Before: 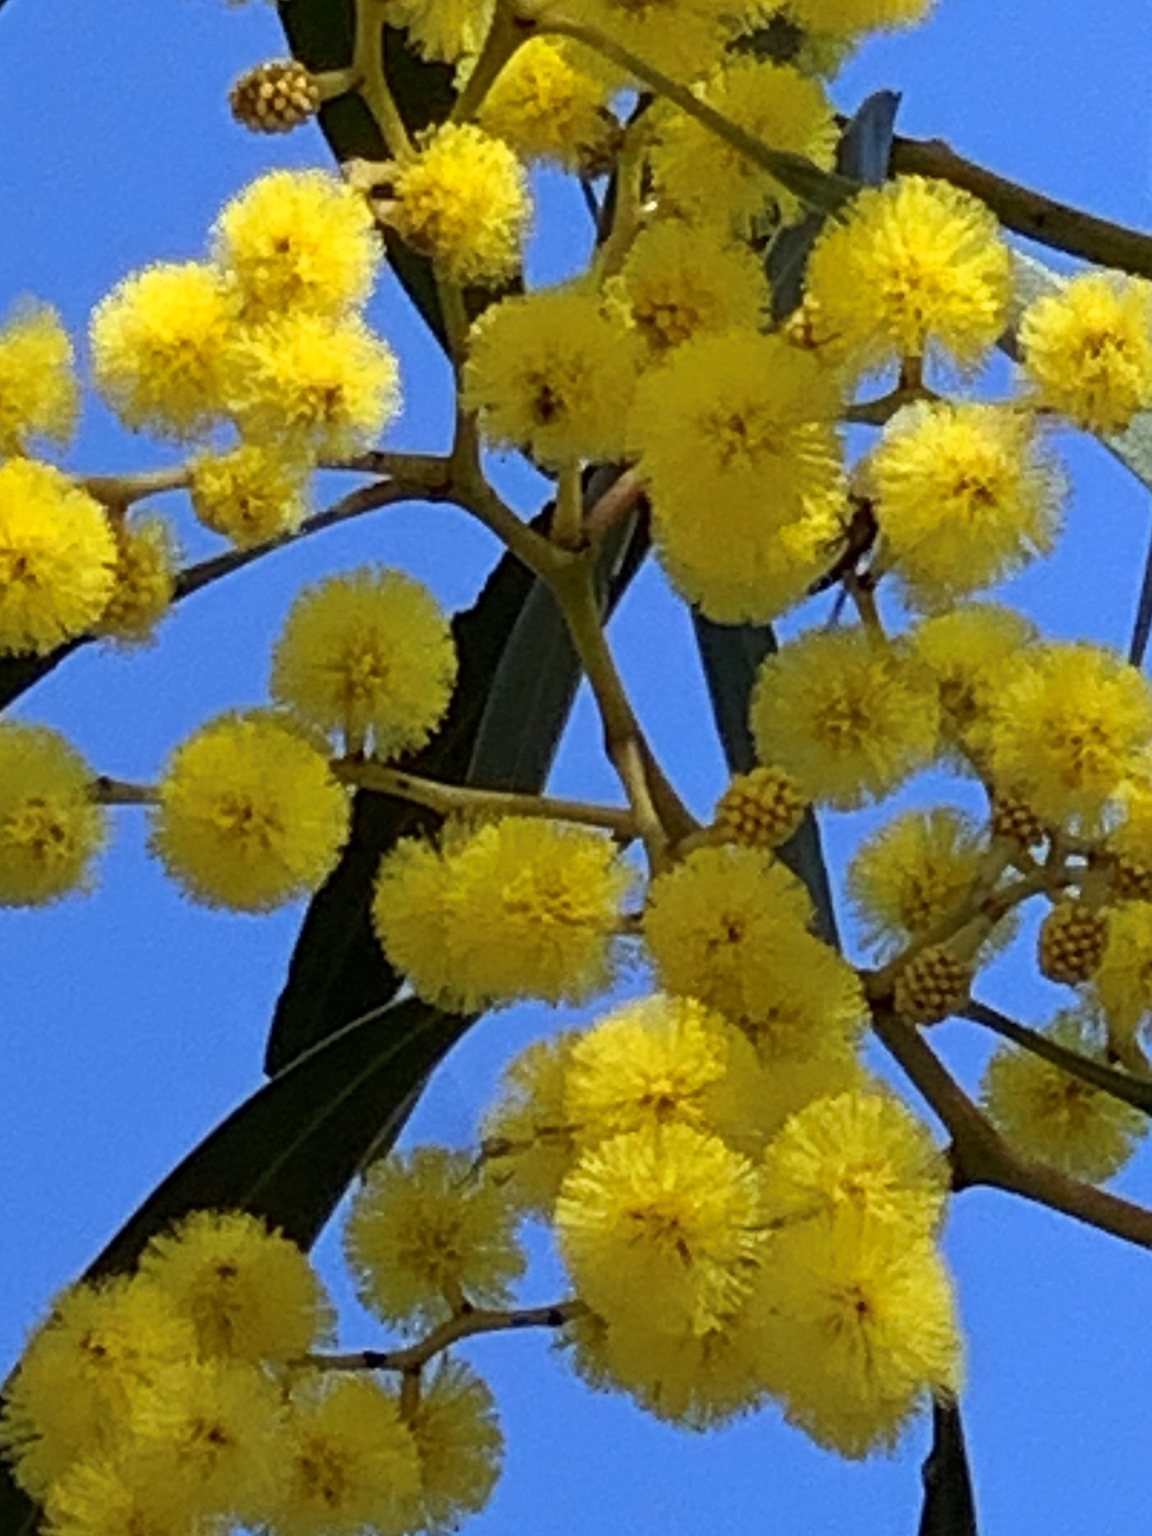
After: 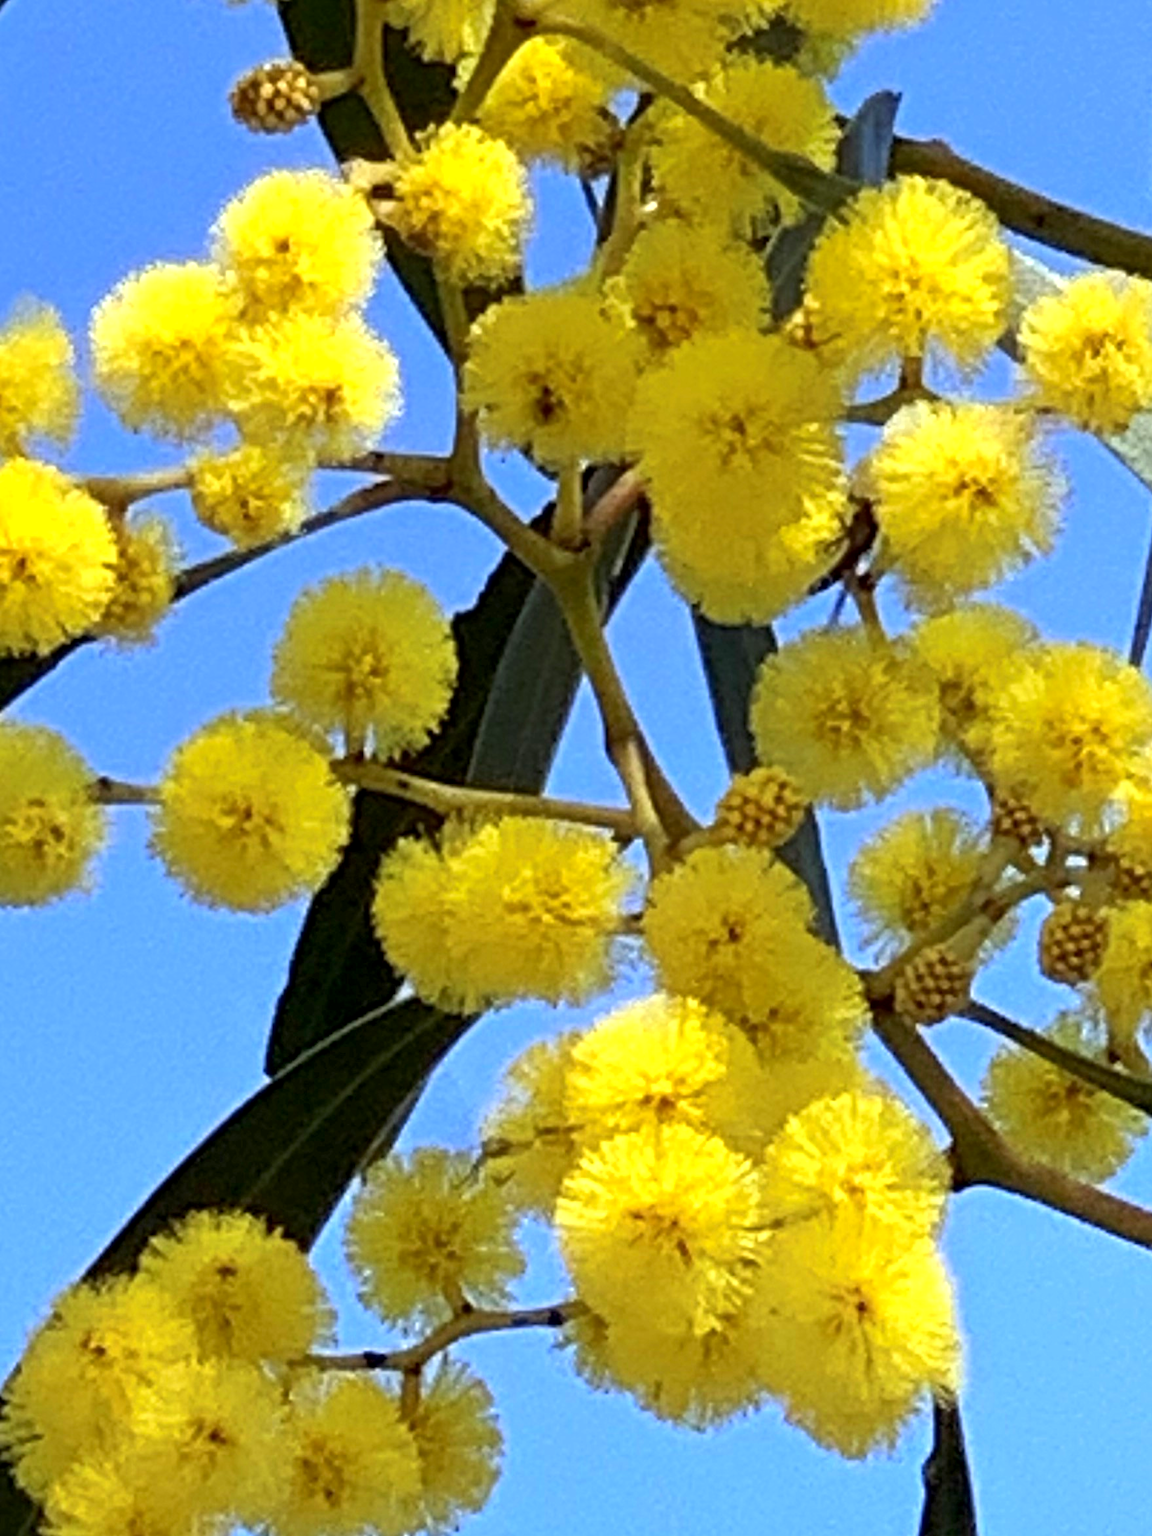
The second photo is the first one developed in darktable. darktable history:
graduated density: on, module defaults
exposure: black level correction 0.001, exposure 1.116 EV, compensate highlight preservation false
